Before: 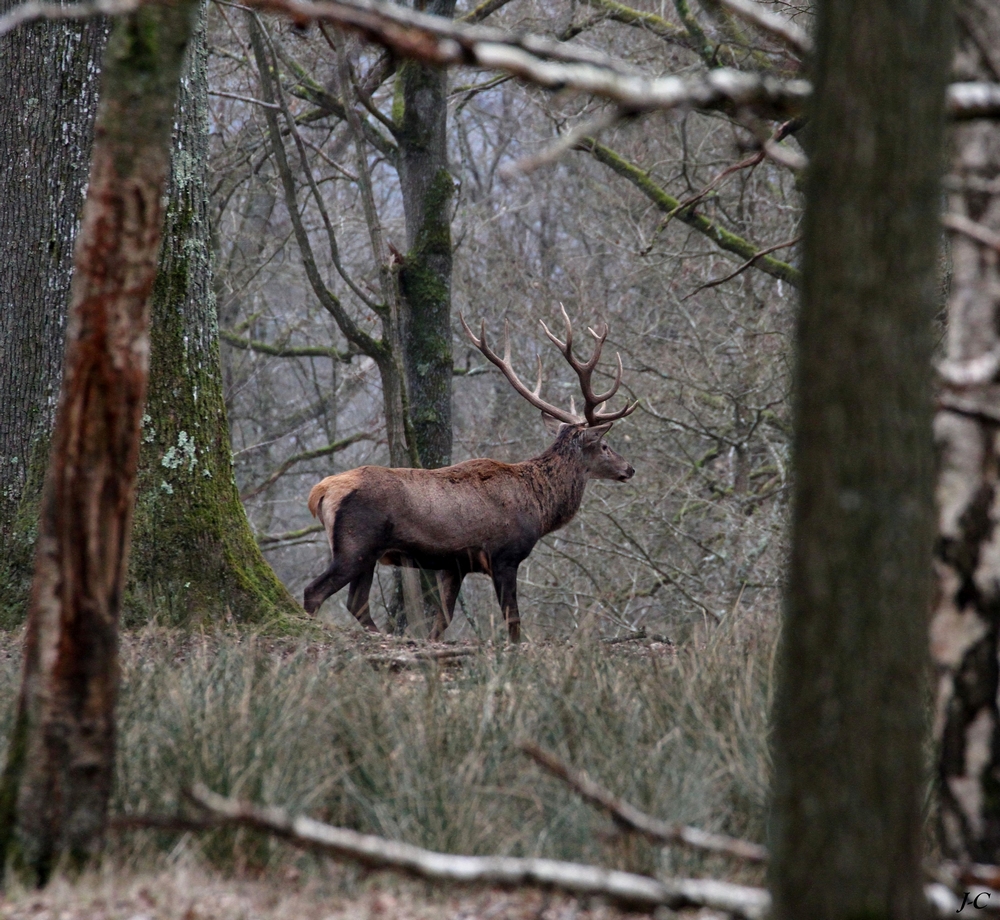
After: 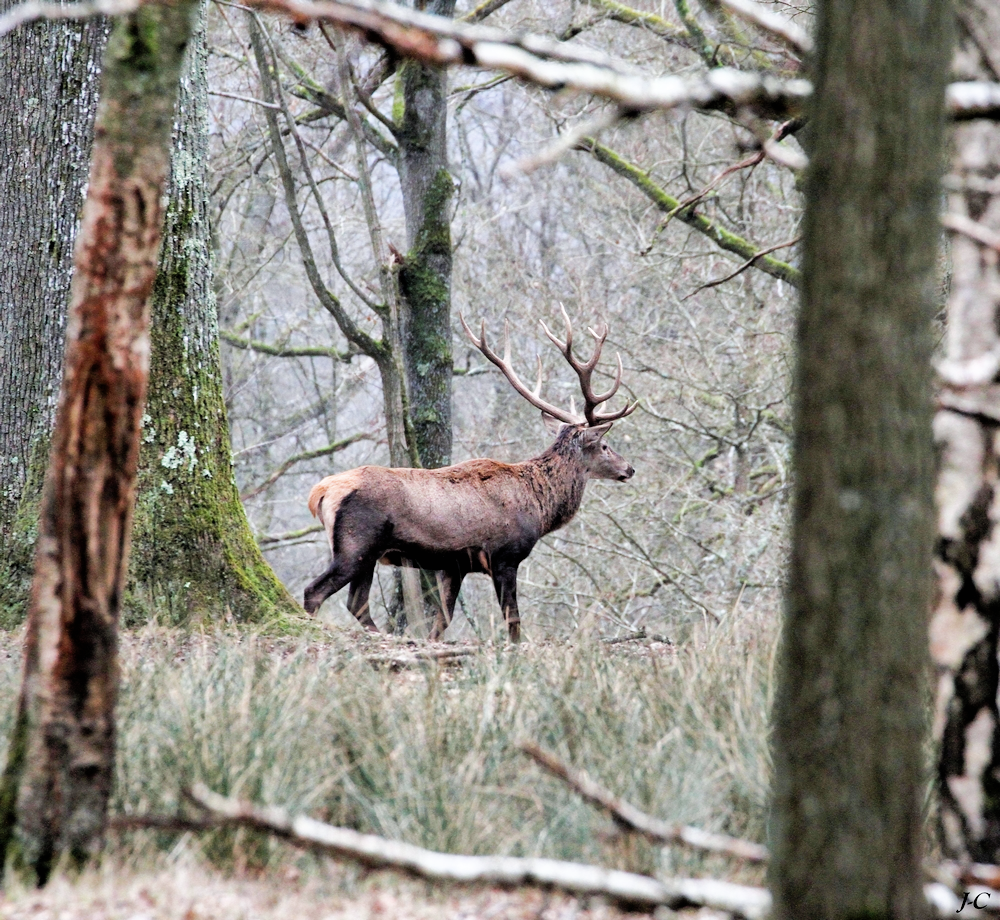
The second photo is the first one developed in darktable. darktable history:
white balance: red 0.982, blue 1.018
shadows and highlights: on, module defaults
filmic rgb: black relative exposure -5 EV, hardness 2.88, contrast 1.3, highlights saturation mix -30%
exposure: black level correction 0, exposure 1.5 EV, compensate exposure bias true, compensate highlight preservation false
